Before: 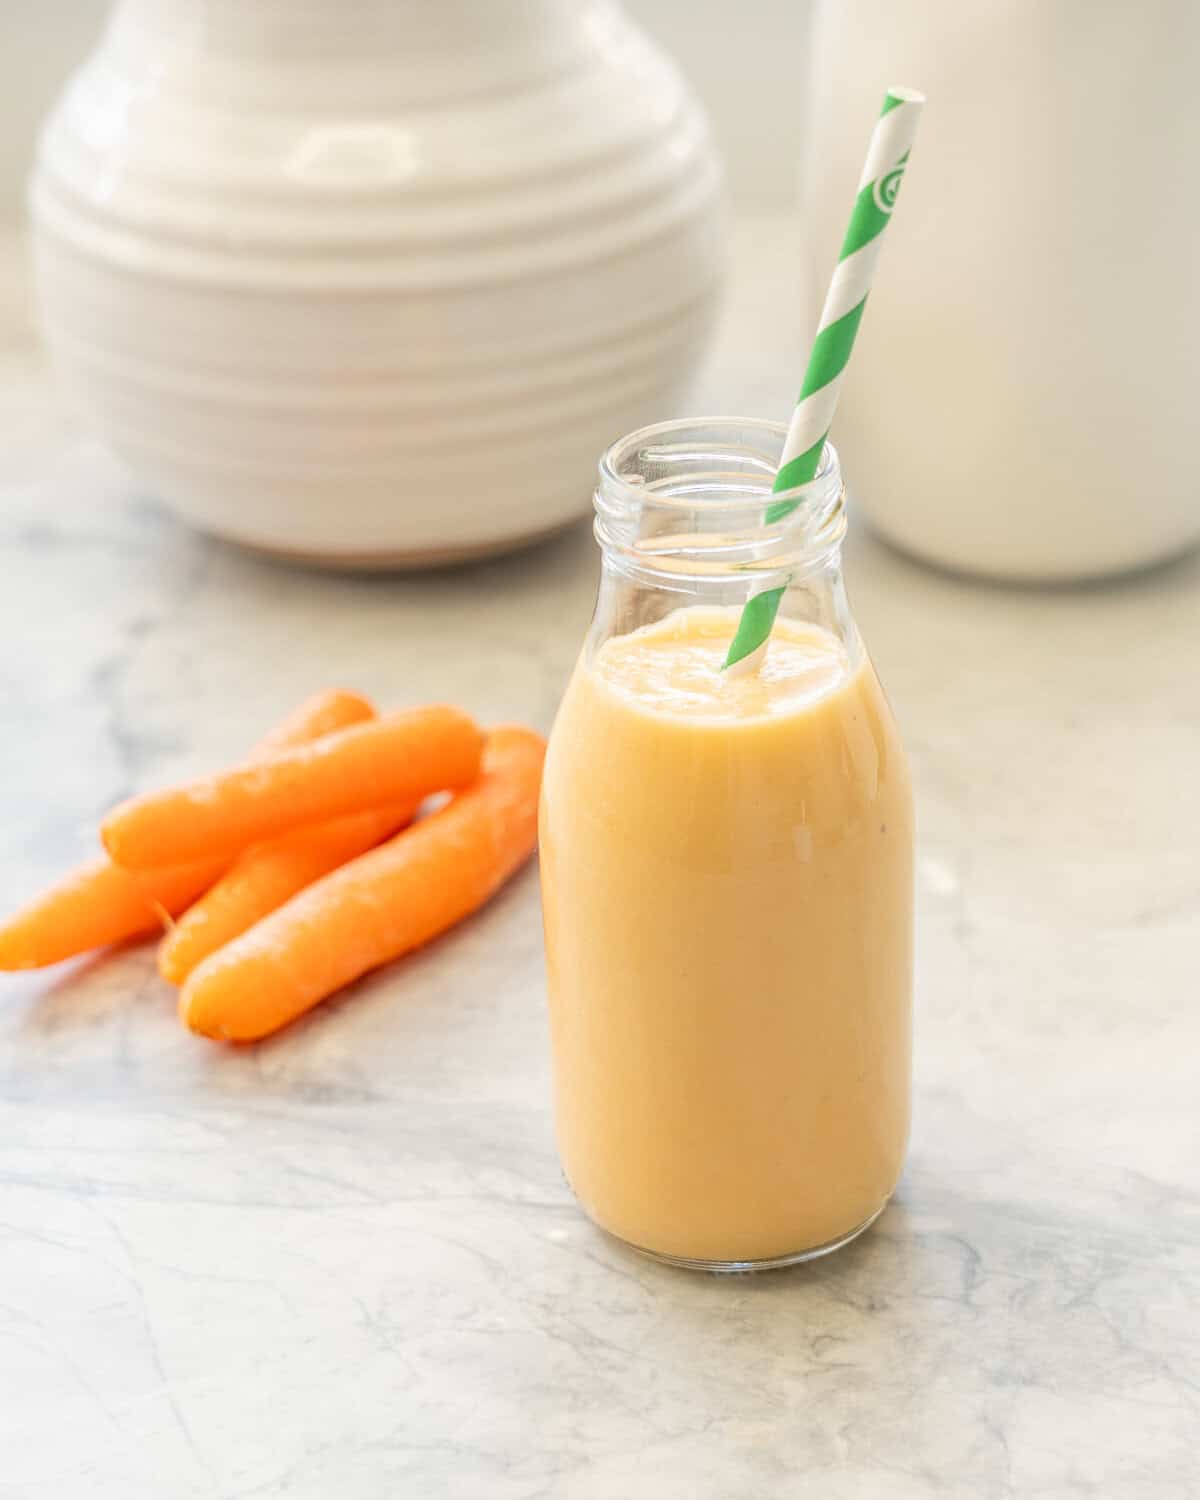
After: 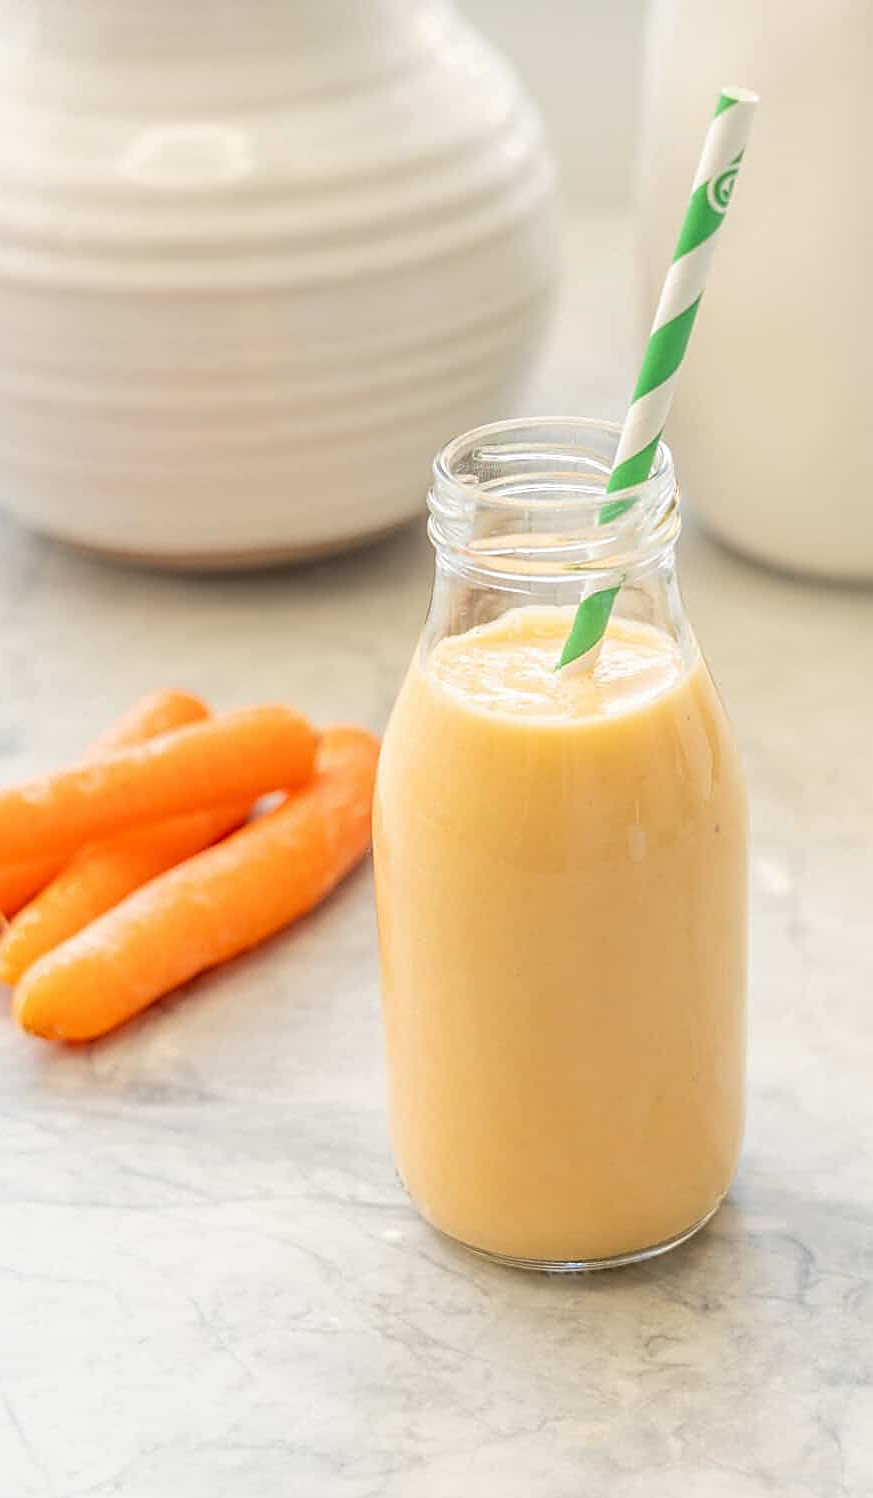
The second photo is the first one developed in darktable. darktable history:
sharpen: on, module defaults
crop: left 13.85%, top 0%, right 13.38%
tone equalizer: edges refinement/feathering 500, mask exposure compensation -1.57 EV, preserve details no
